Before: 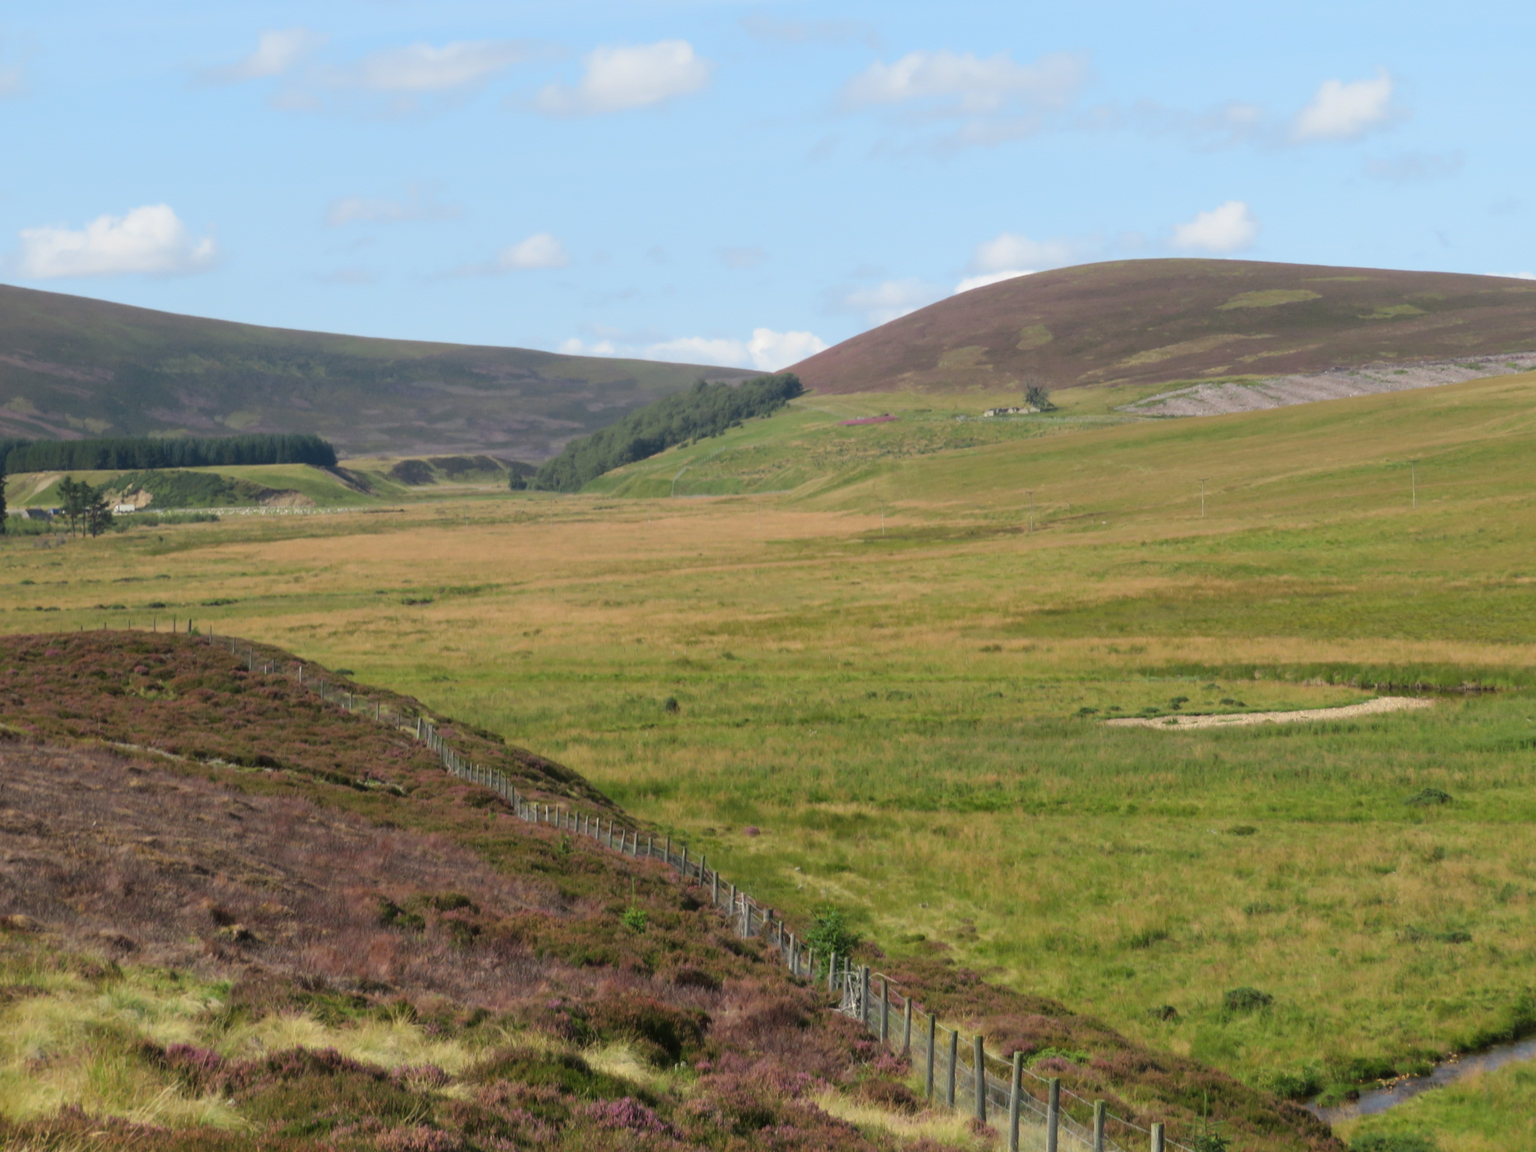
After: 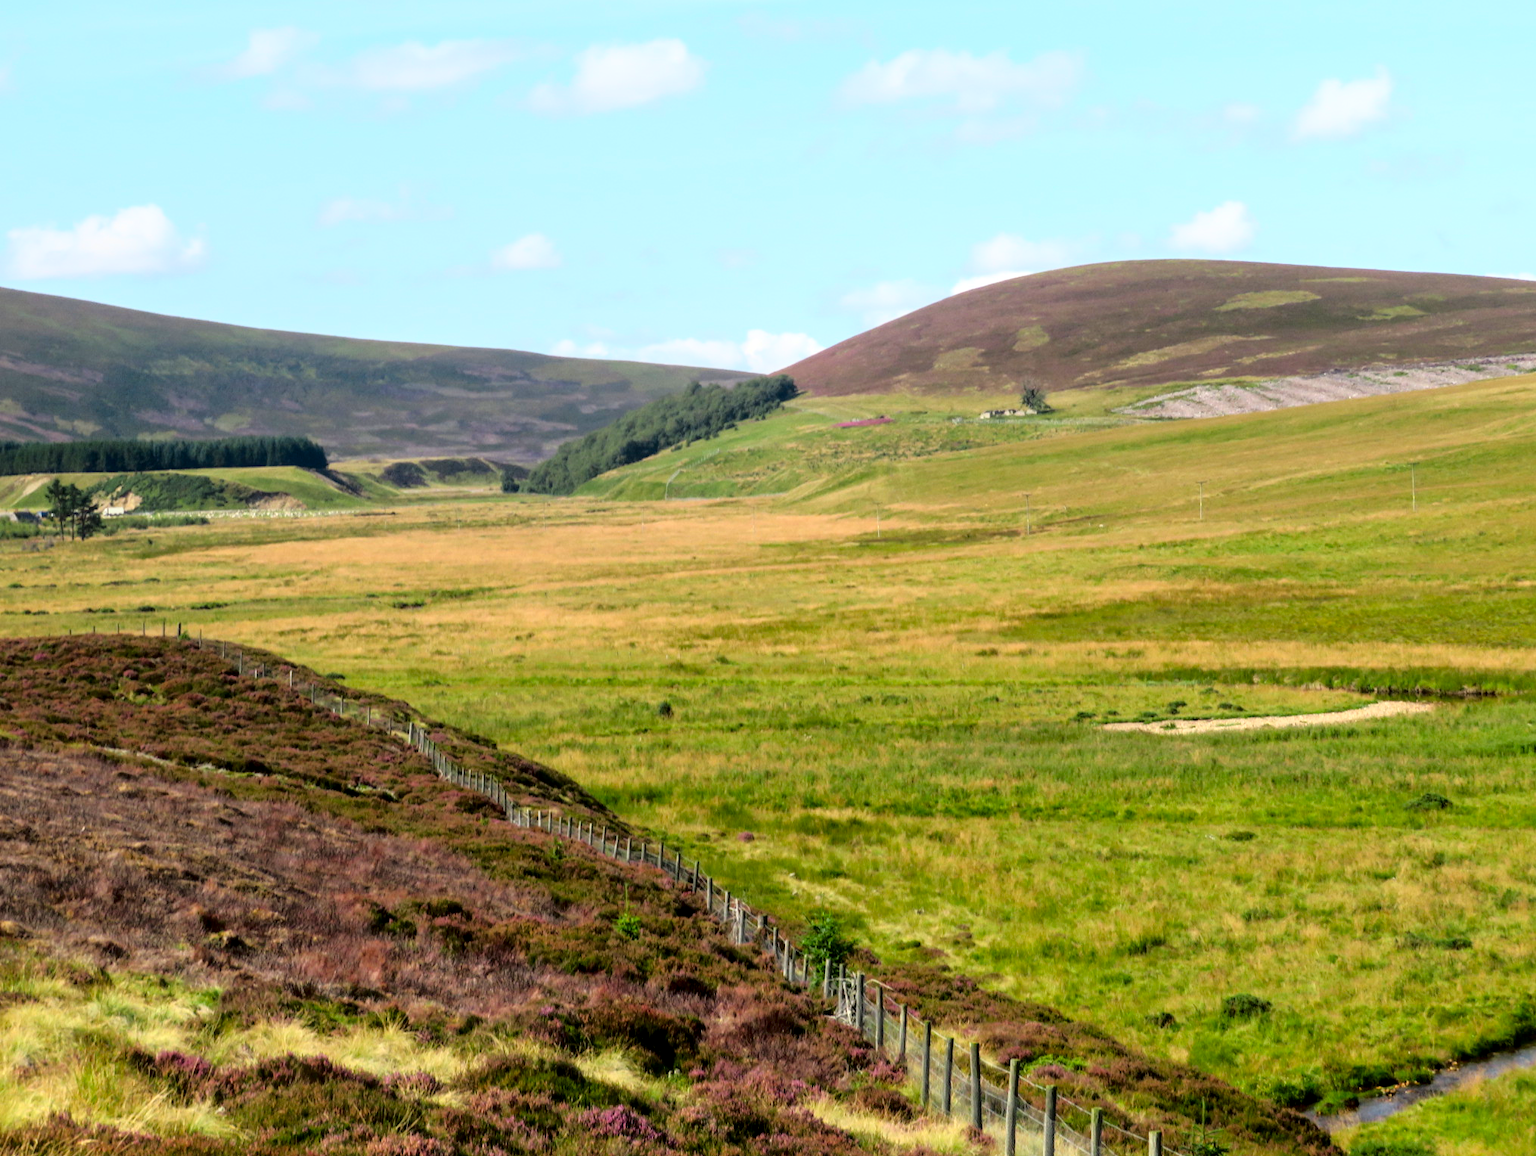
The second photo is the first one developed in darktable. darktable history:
crop and rotate: left 0.817%, top 0.171%, bottom 0.245%
base curve: curves: ch0 [(0, 0) (0.032, 0.037) (0.105, 0.228) (0.435, 0.76) (0.856, 0.983) (1, 1)]
local contrast: on, module defaults
contrast brightness saturation: brightness -0.247, saturation 0.198
